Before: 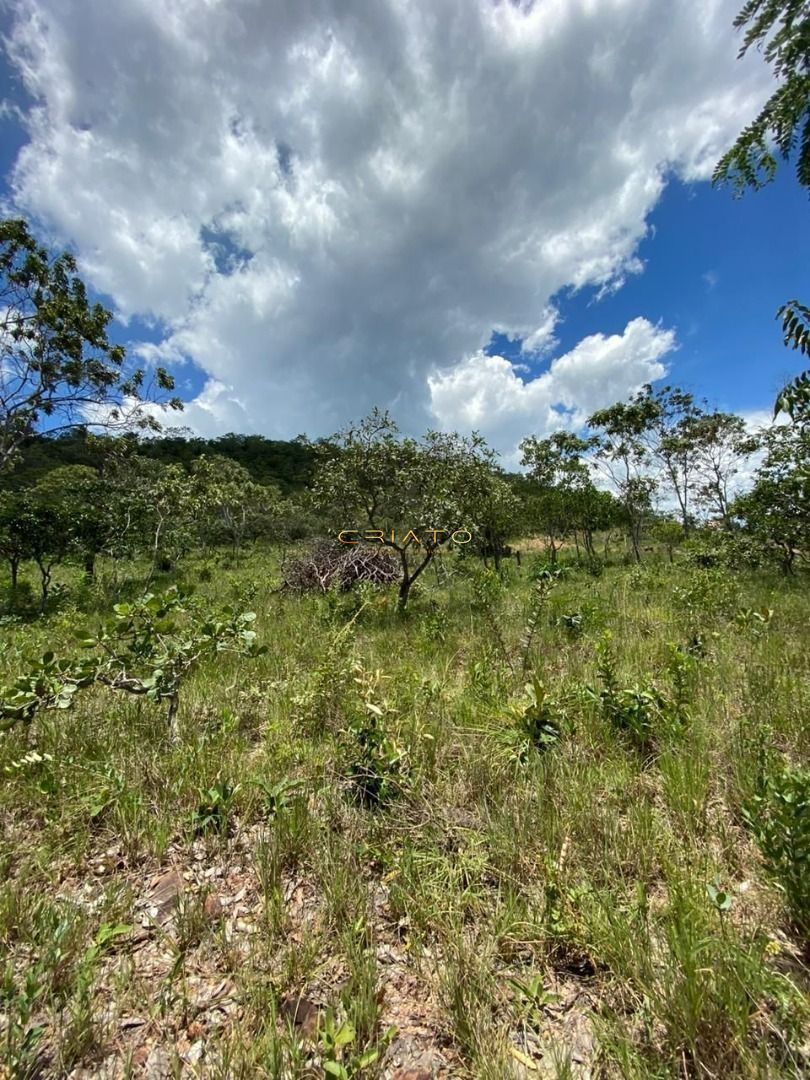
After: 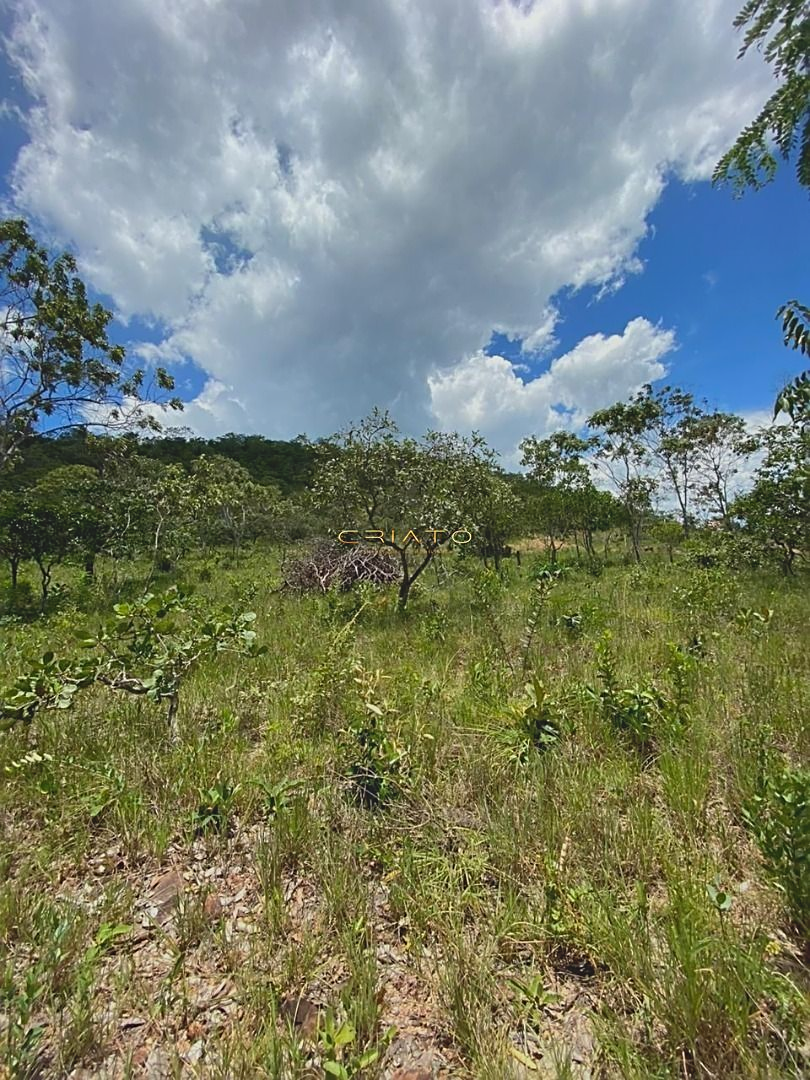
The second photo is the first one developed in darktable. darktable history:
local contrast: detail 72%
sharpen: on, module defaults
